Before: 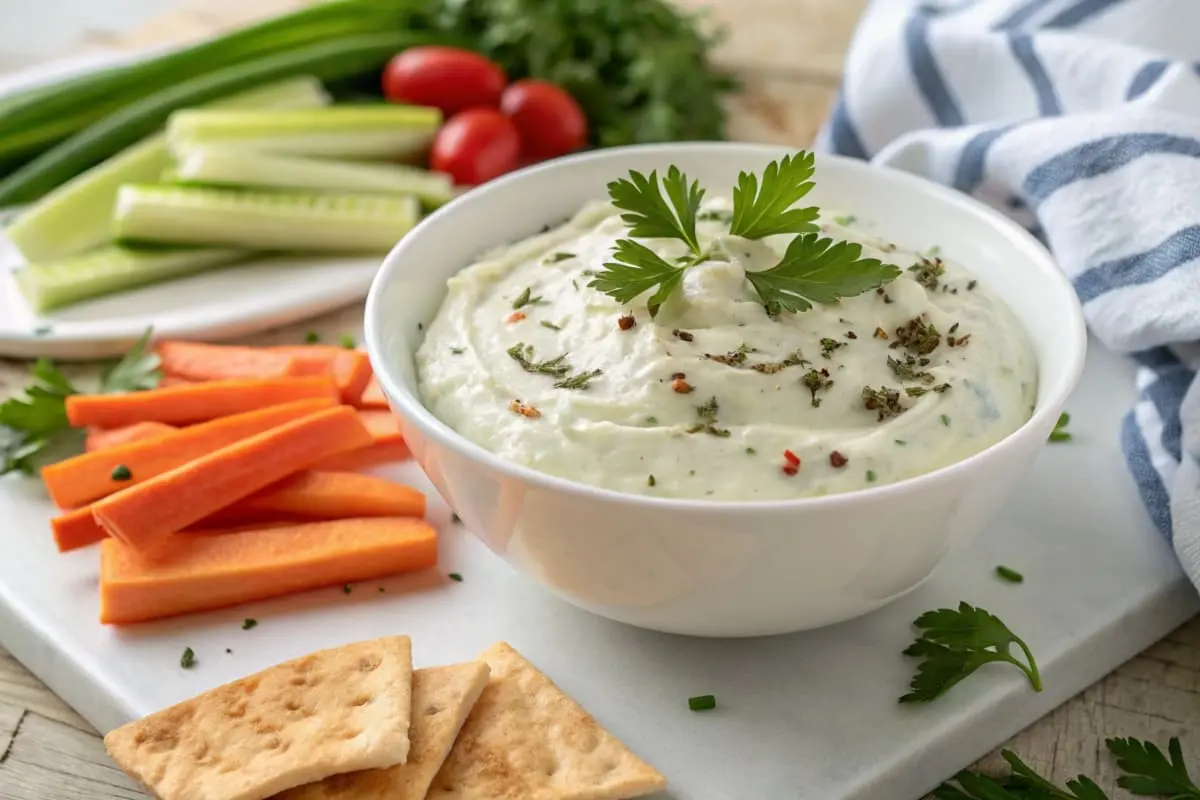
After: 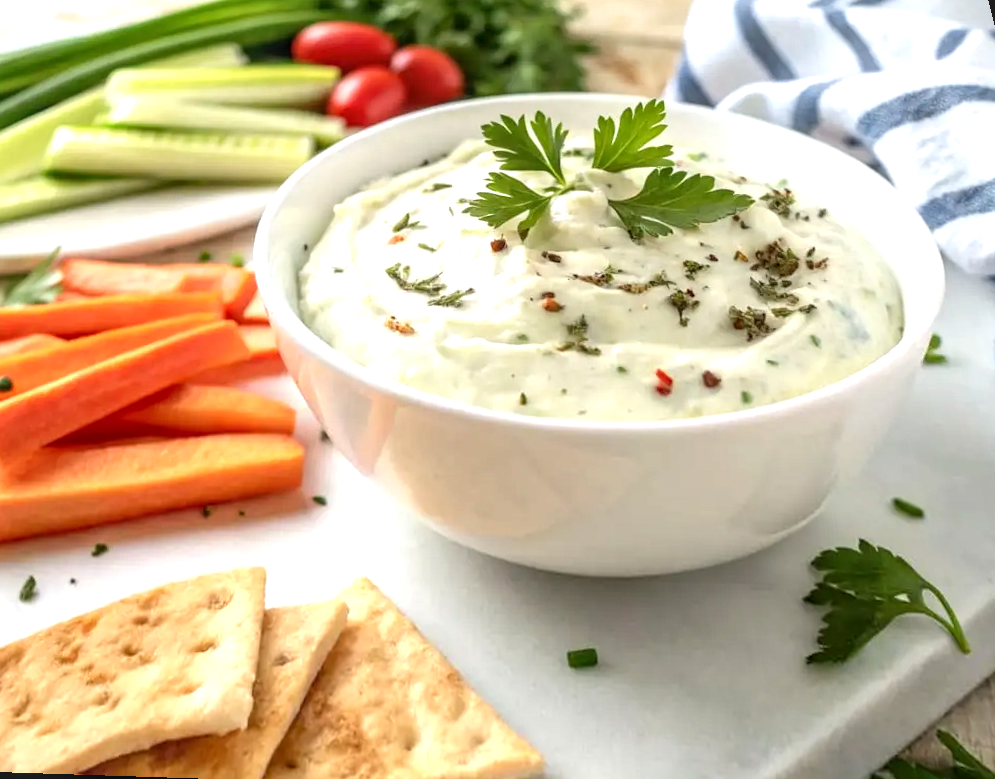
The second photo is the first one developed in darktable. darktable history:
color zones: curves: ch0 [(0, 0.5) (0.143, 0.5) (0.286, 0.5) (0.429, 0.495) (0.571, 0.437) (0.714, 0.44) (0.857, 0.496) (1, 0.5)]
rotate and perspective: rotation 0.72°, lens shift (vertical) -0.352, lens shift (horizontal) -0.051, crop left 0.152, crop right 0.859, crop top 0.019, crop bottom 0.964
exposure: black level correction 0, exposure 0.7 EV, compensate exposure bias true, compensate highlight preservation false
local contrast: on, module defaults
